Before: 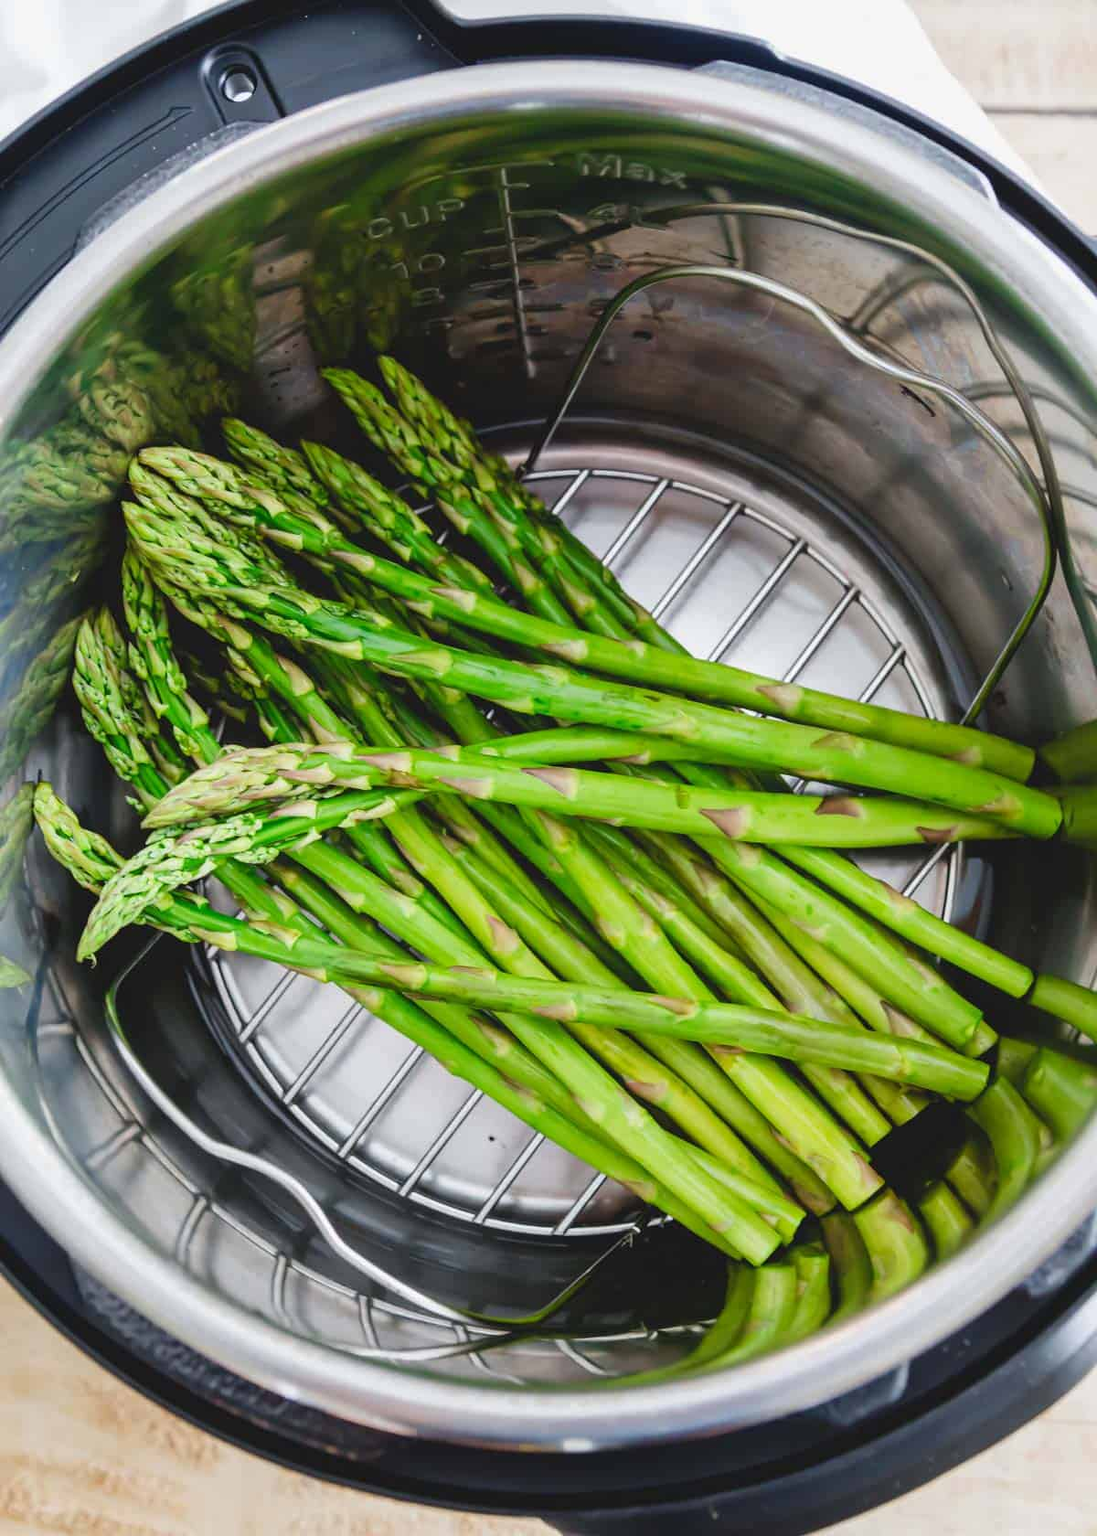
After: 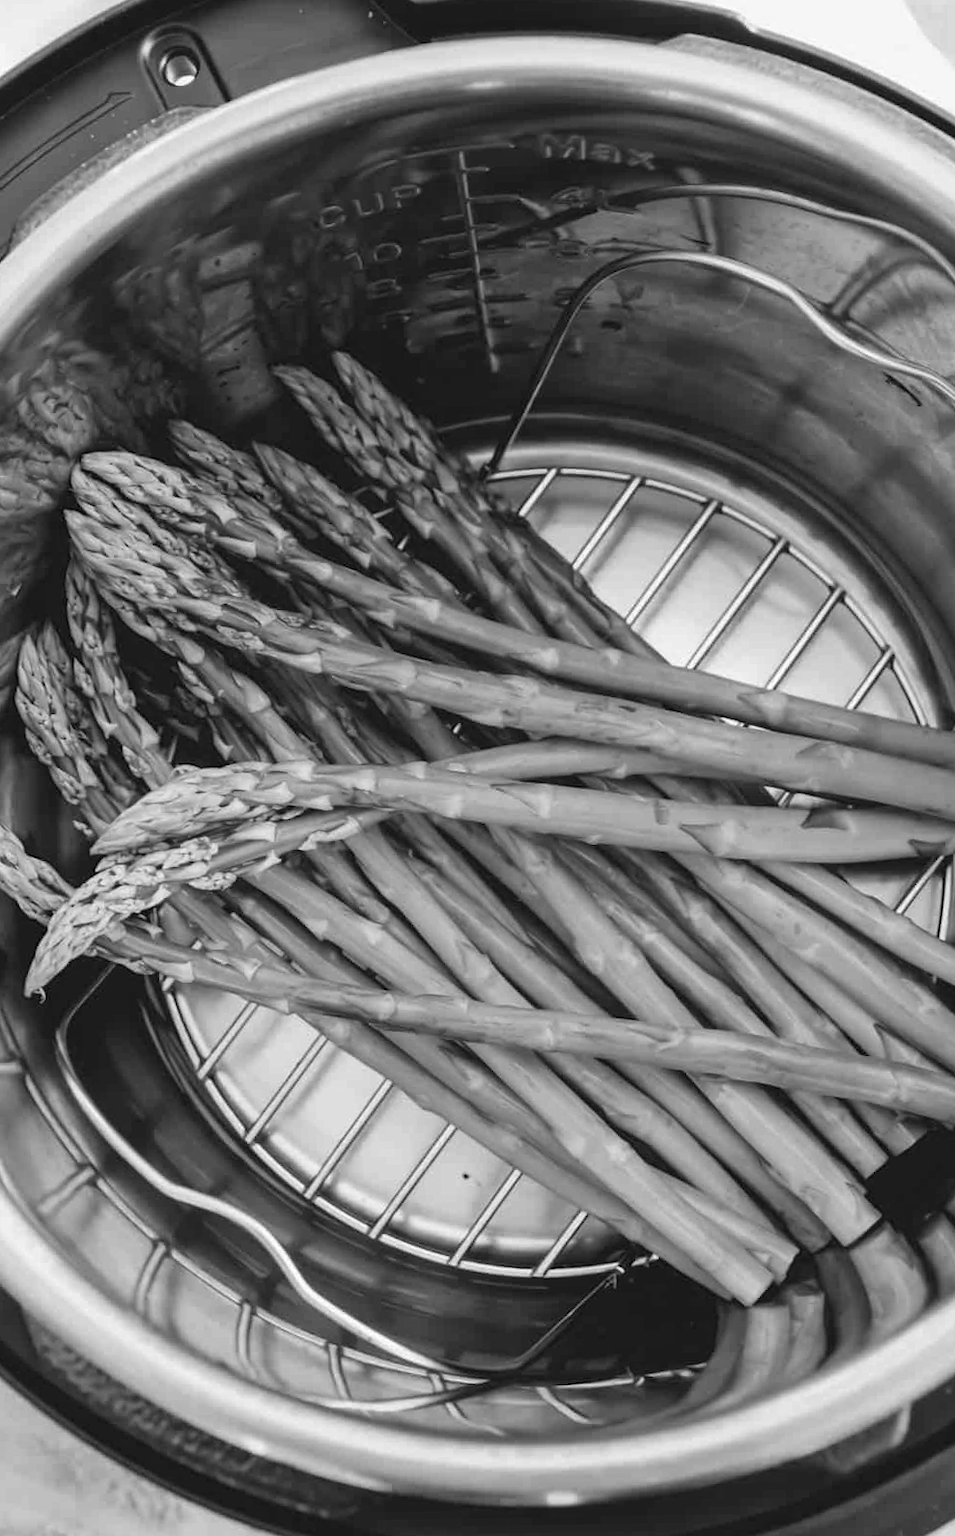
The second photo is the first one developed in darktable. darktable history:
color calibration: output gray [0.21, 0.42, 0.37, 0], gray › normalize channels true, illuminant F (fluorescent), F source F9 (Cool White Deluxe 4150 K) – high CRI, x 0.375, y 0.373, temperature 4158.19 K, gamut compression 0.009
crop and rotate: angle 0.941°, left 4.178%, top 0.591%, right 11.37%, bottom 2.488%
